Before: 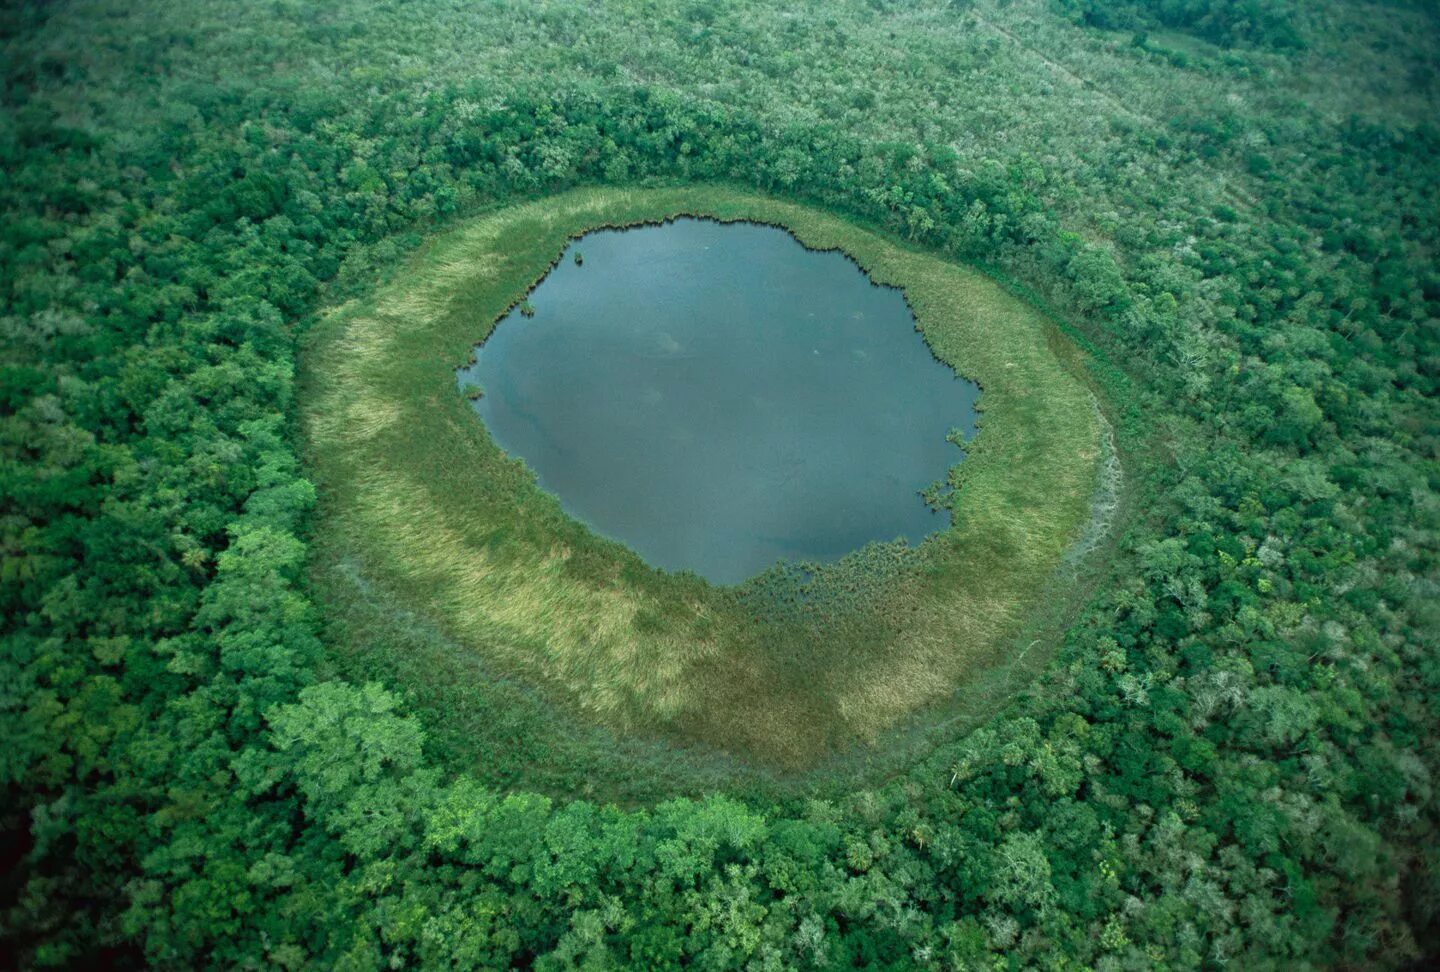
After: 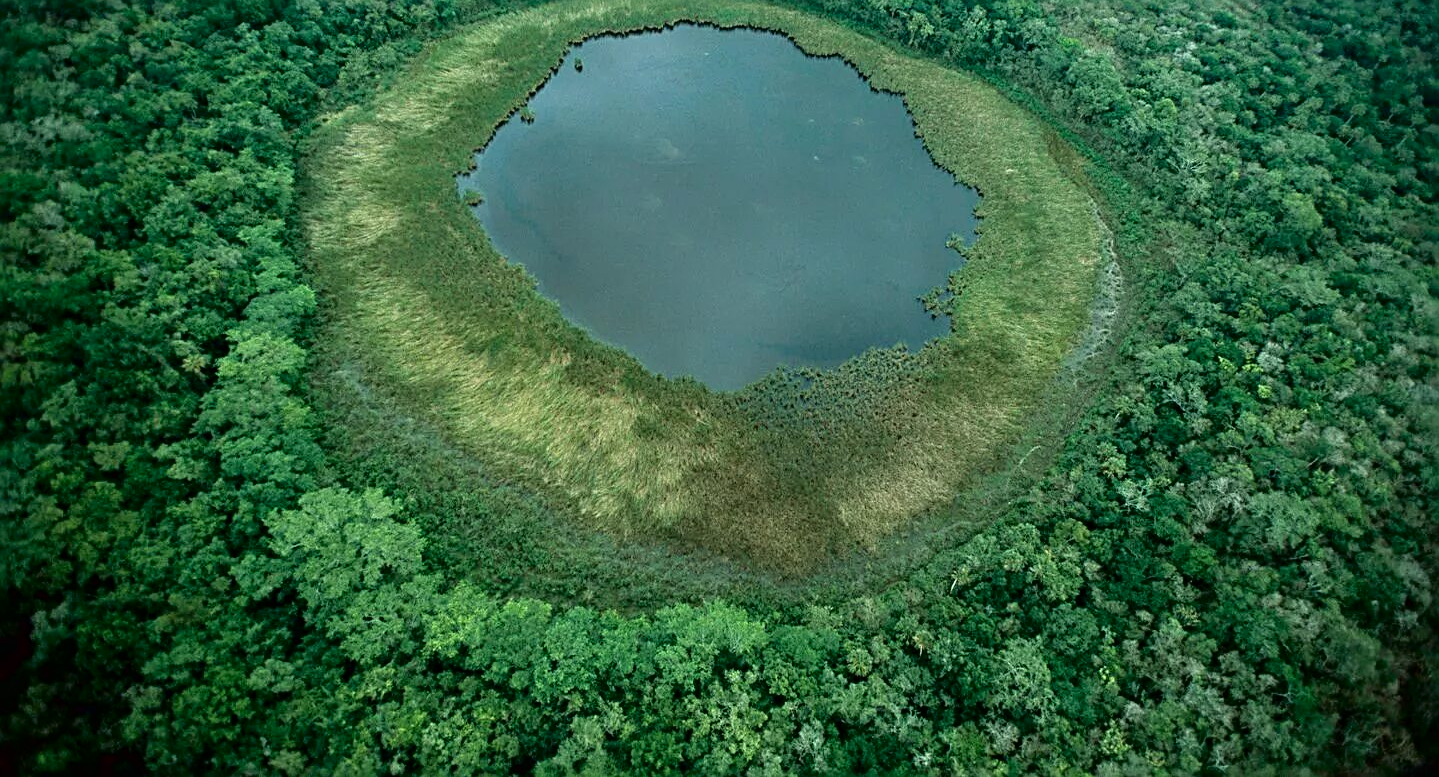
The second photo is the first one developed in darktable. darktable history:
fill light: exposure -2 EV, width 8.6
crop and rotate: top 19.998%
sharpen: radius 2.543, amount 0.636
